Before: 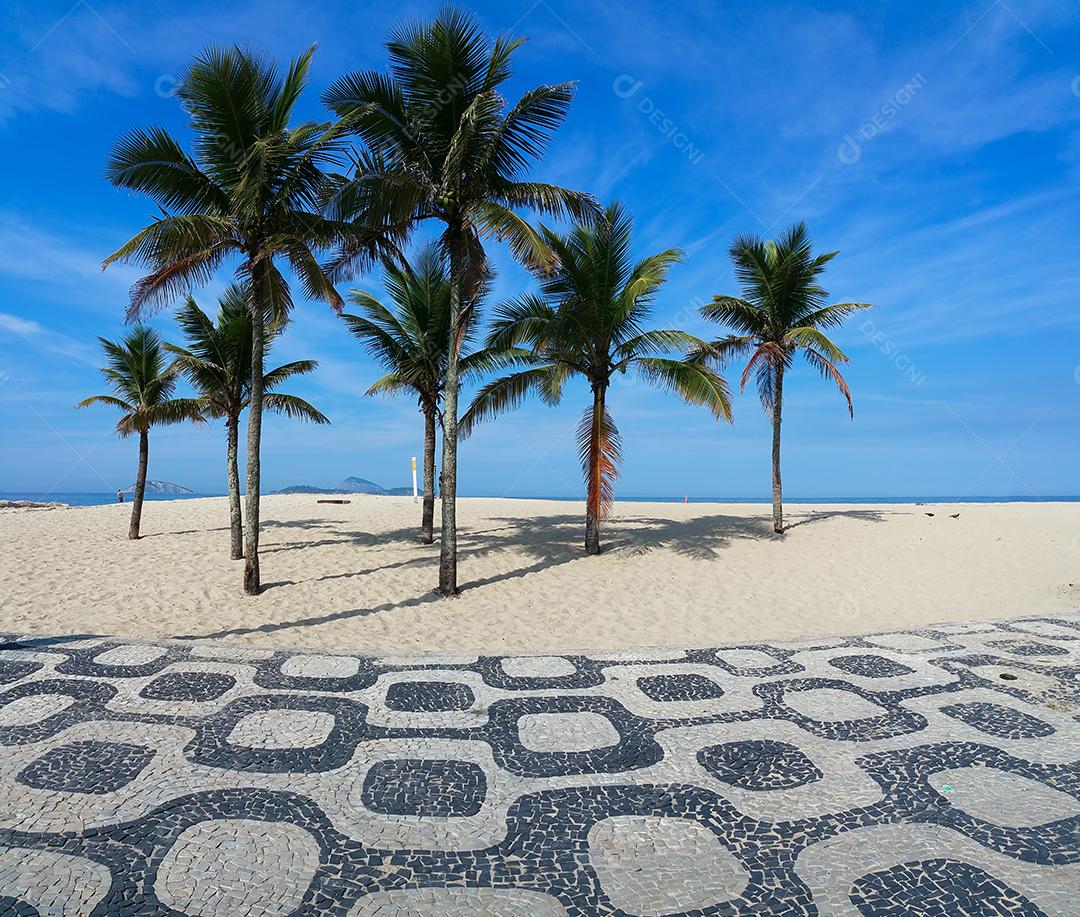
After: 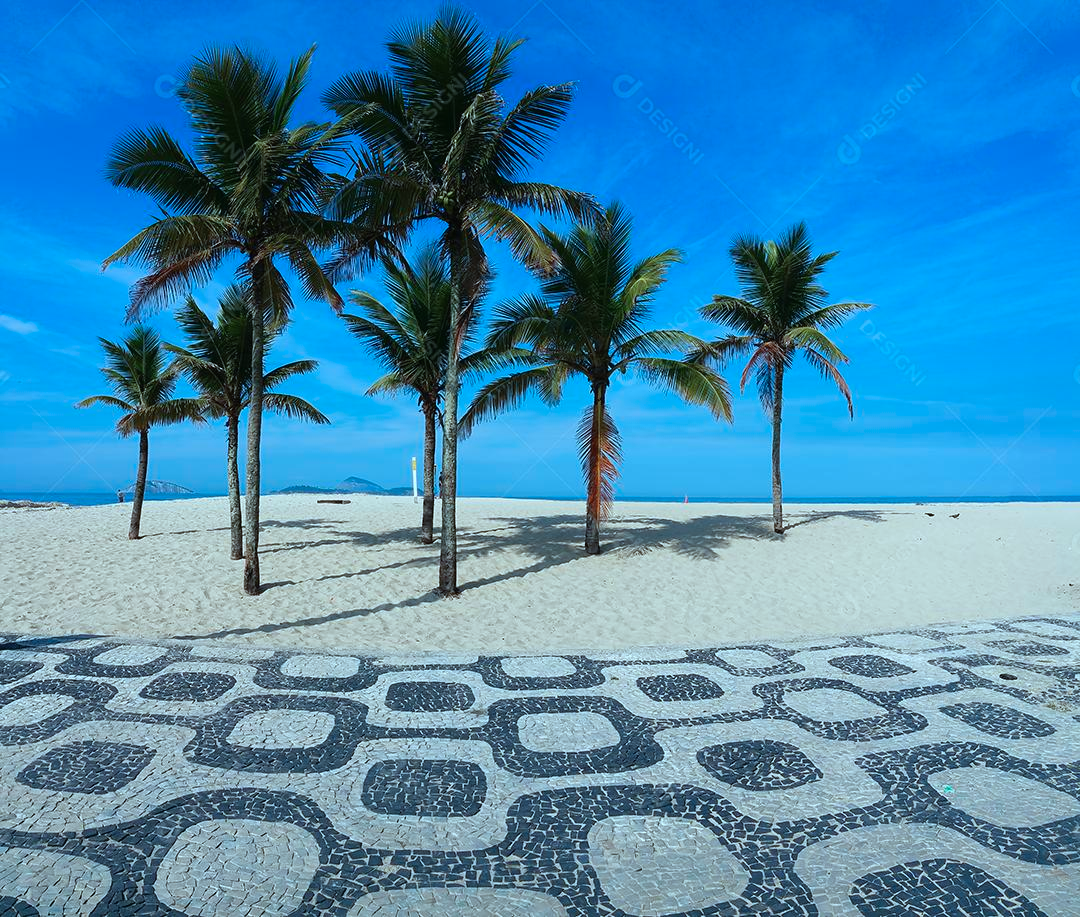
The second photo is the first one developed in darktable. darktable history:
color correction: highlights a* -11.71, highlights b* -15.58
contrast brightness saturation: contrast -0.02, brightness -0.01, saturation 0.03
